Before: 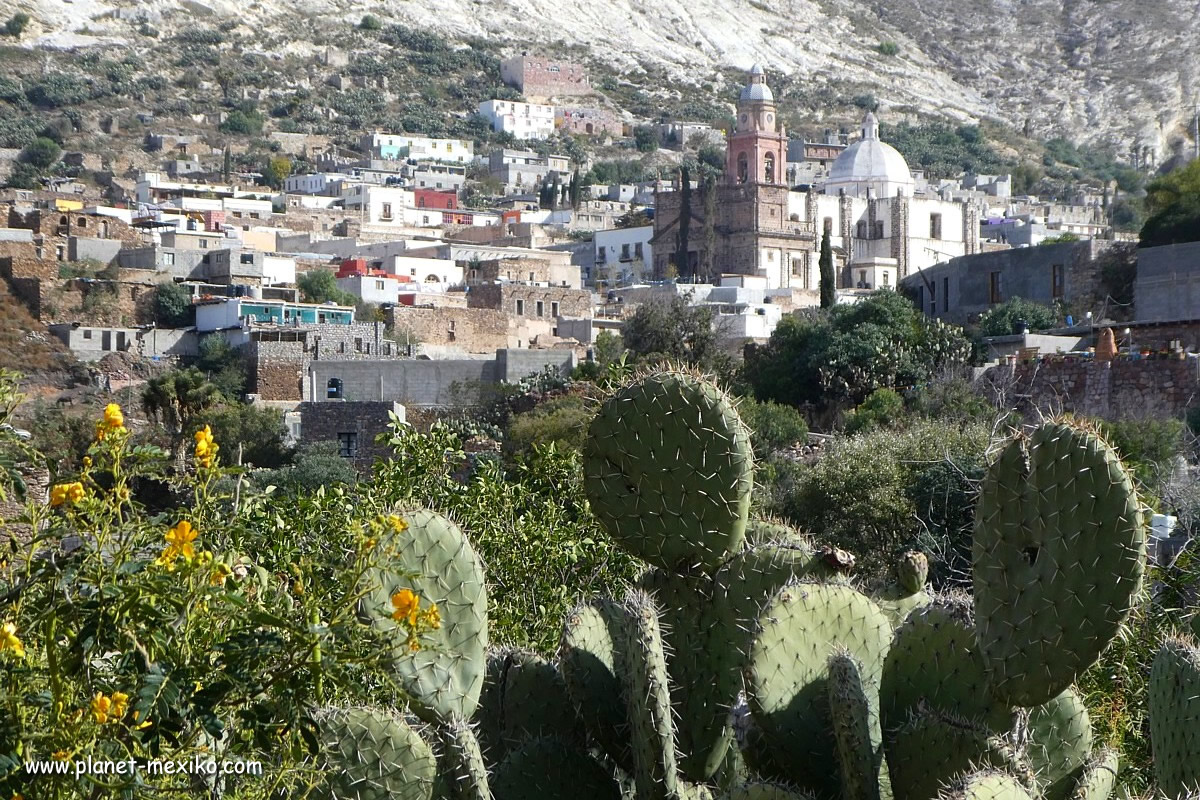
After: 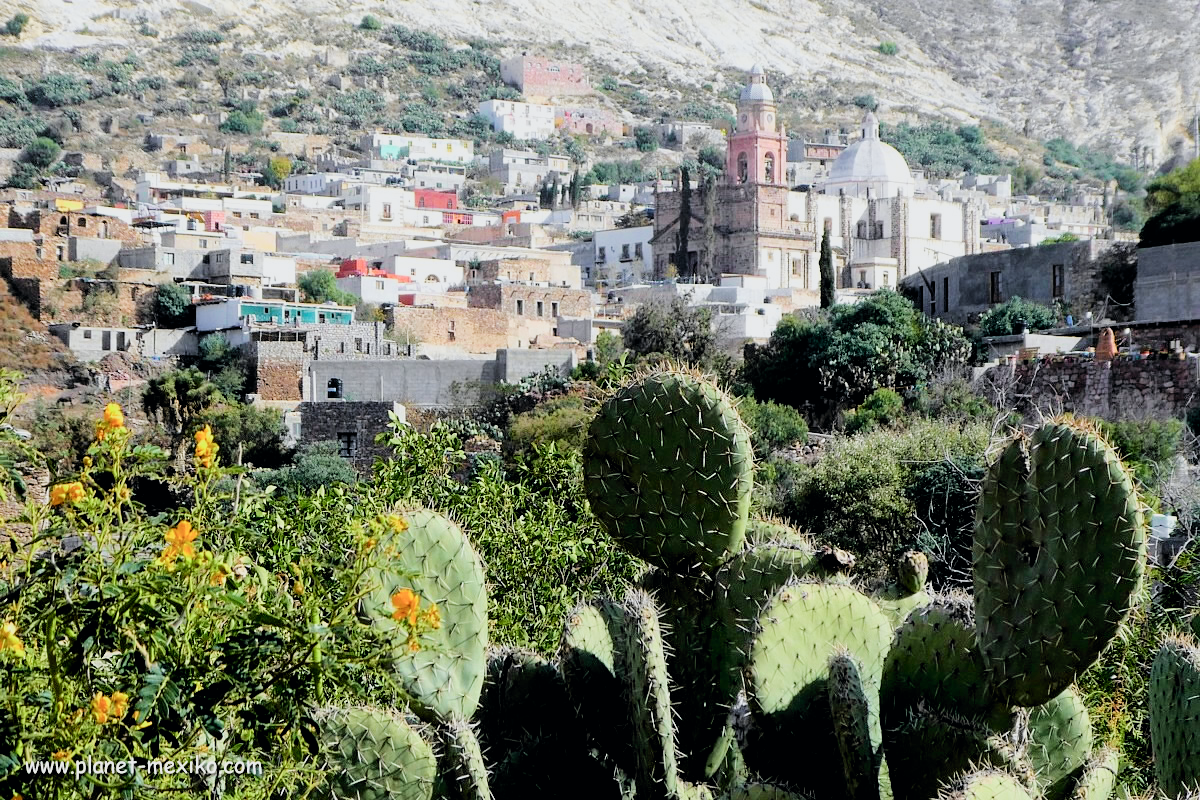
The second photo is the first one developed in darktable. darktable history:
filmic rgb: black relative exposure -7.65 EV, white relative exposure 4.56 EV, hardness 3.61
tone curve: curves: ch0 [(0, 0) (0.051, 0.047) (0.102, 0.099) (0.228, 0.275) (0.432, 0.535) (0.695, 0.778) (0.908, 0.946) (1, 1)]; ch1 [(0, 0) (0.339, 0.298) (0.402, 0.363) (0.453, 0.421) (0.483, 0.469) (0.494, 0.493) (0.504, 0.501) (0.527, 0.538) (0.563, 0.595) (0.597, 0.632) (1, 1)]; ch2 [(0, 0) (0.48, 0.48) (0.504, 0.5) (0.539, 0.554) (0.59, 0.63) (0.642, 0.684) (0.824, 0.815) (1, 1)], color space Lab, independent channels, preserve colors none
rgb levels: levels [[0.01, 0.419, 0.839], [0, 0.5, 1], [0, 0.5, 1]]
